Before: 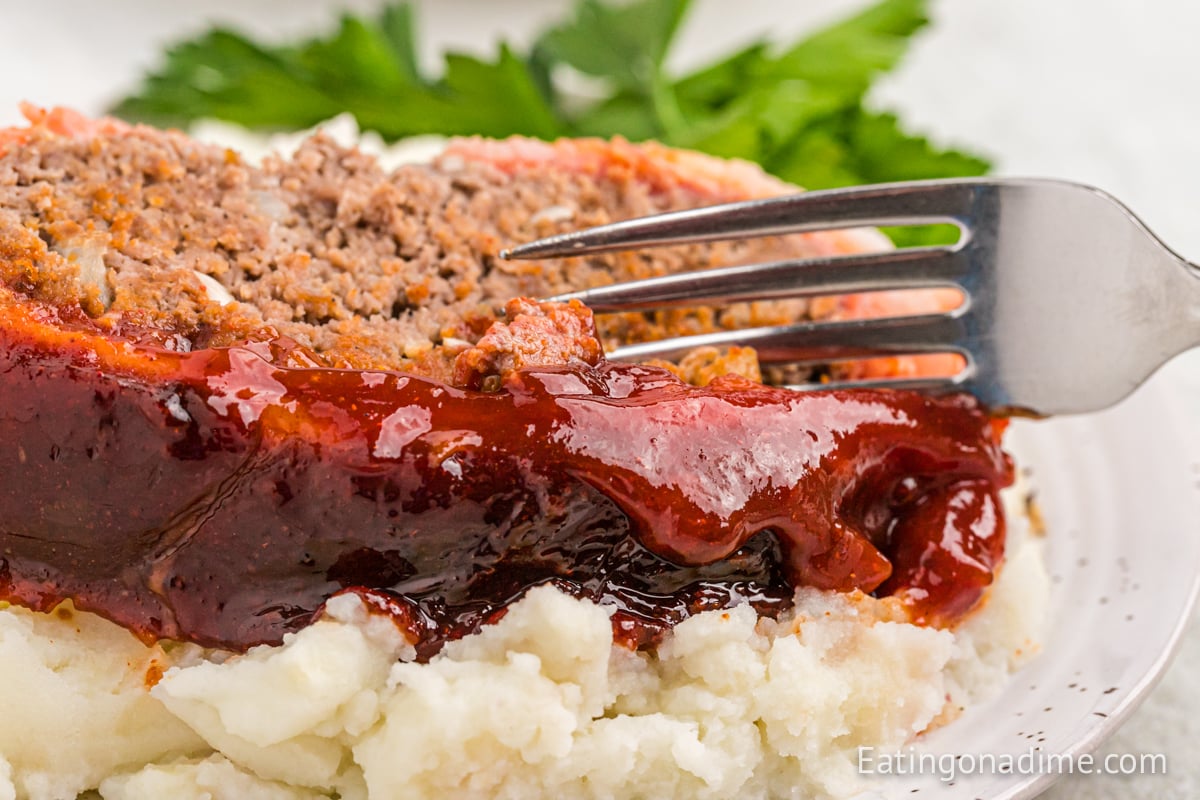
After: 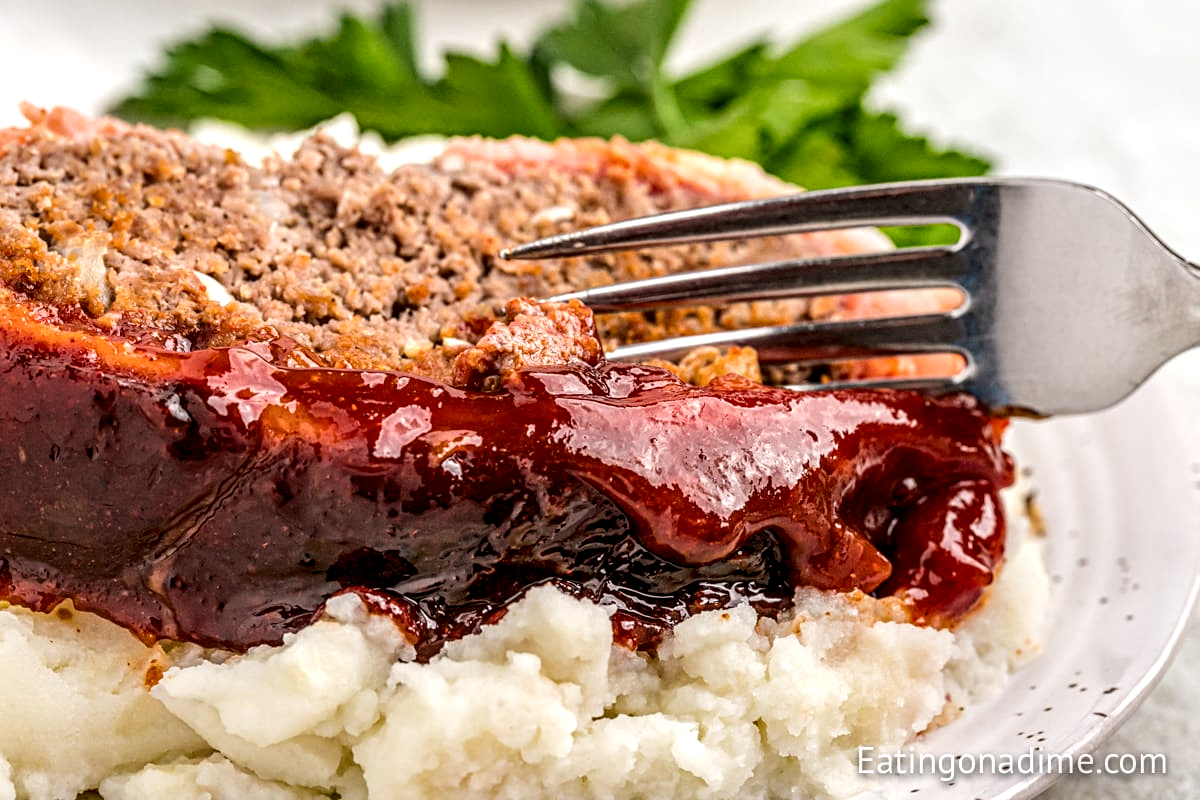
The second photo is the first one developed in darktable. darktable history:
local contrast: highlights 65%, shadows 54%, detail 169%, midtone range 0.51
sharpen: amount 0.21
